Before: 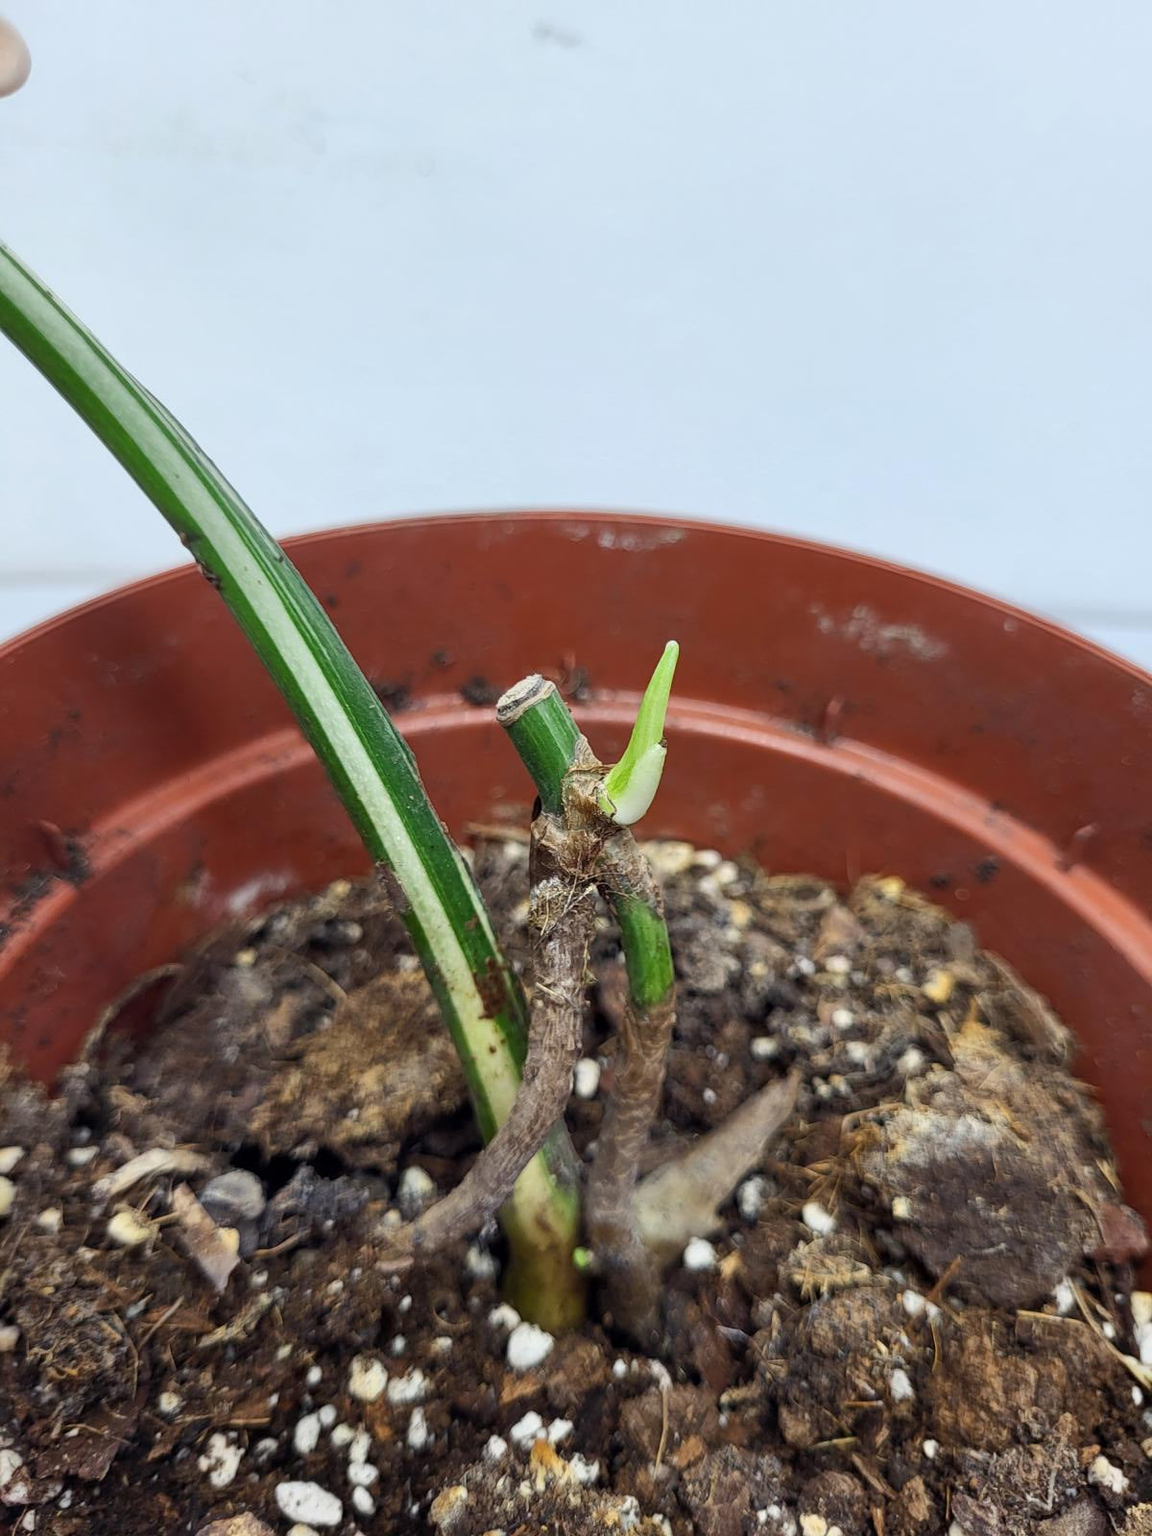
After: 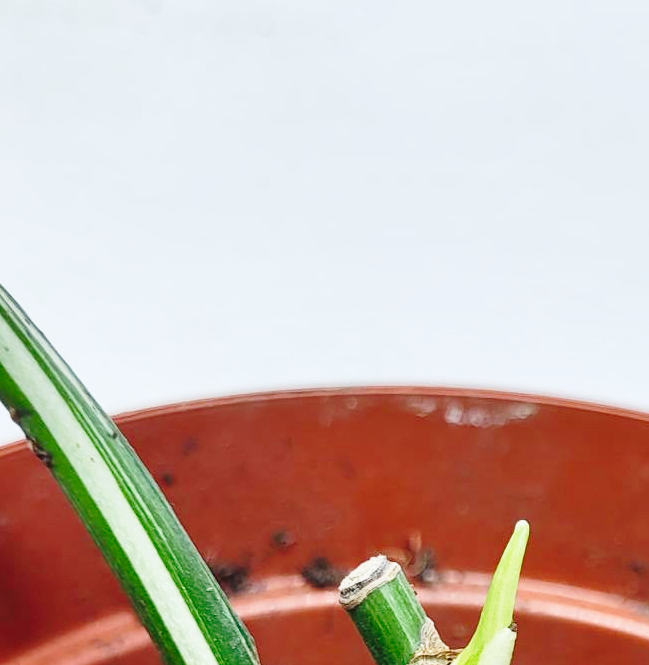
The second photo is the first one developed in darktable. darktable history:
base curve: curves: ch0 [(0, 0) (0.028, 0.03) (0.121, 0.232) (0.46, 0.748) (0.859, 0.968) (1, 1)], preserve colors none
shadows and highlights: shadows 25.54, highlights -48.03, highlights color adjustment 31.71%, soften with gaussian
crop: left 14.833%, top 9.225%, right 31.04%, bottom 49.156%
